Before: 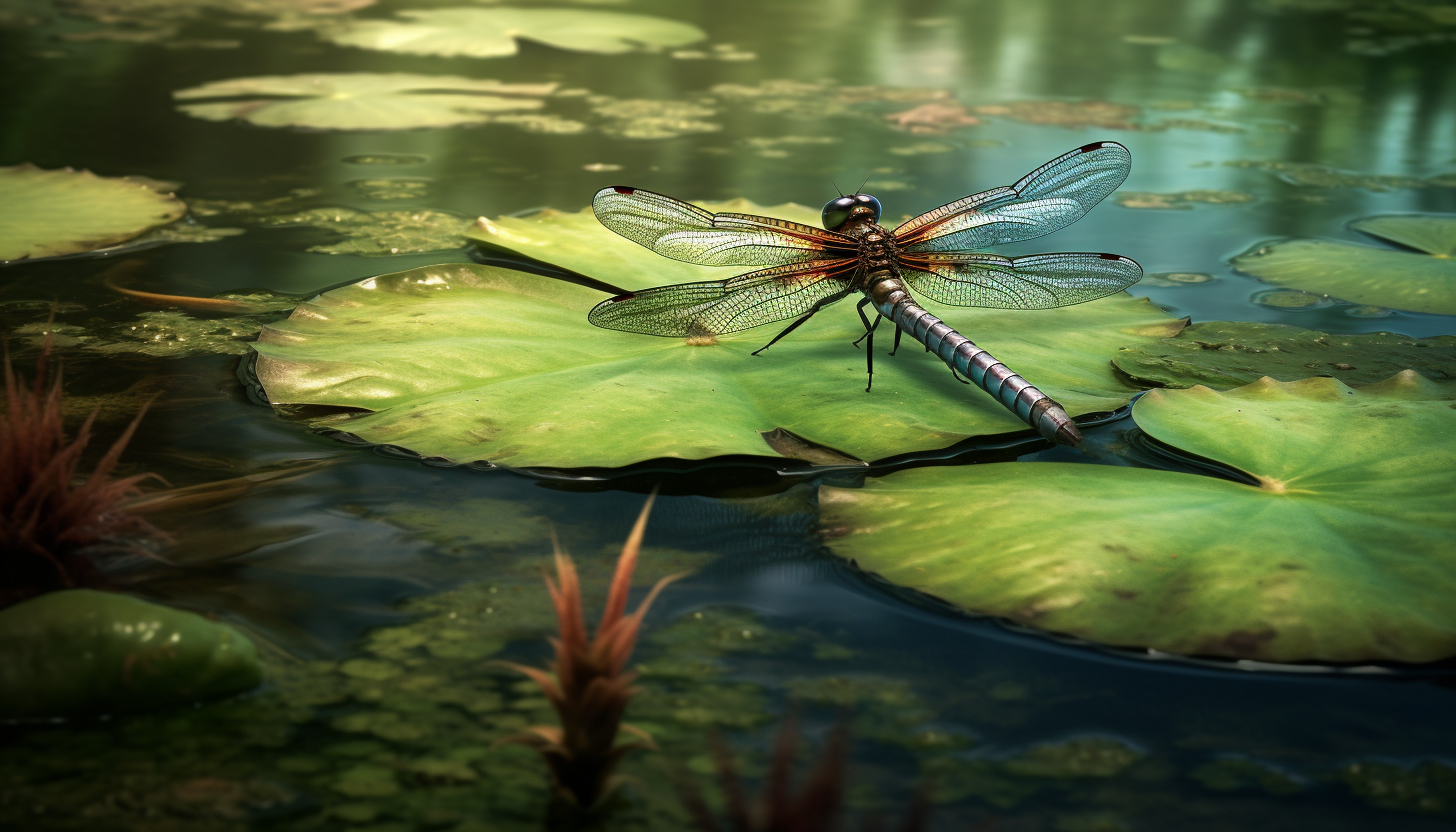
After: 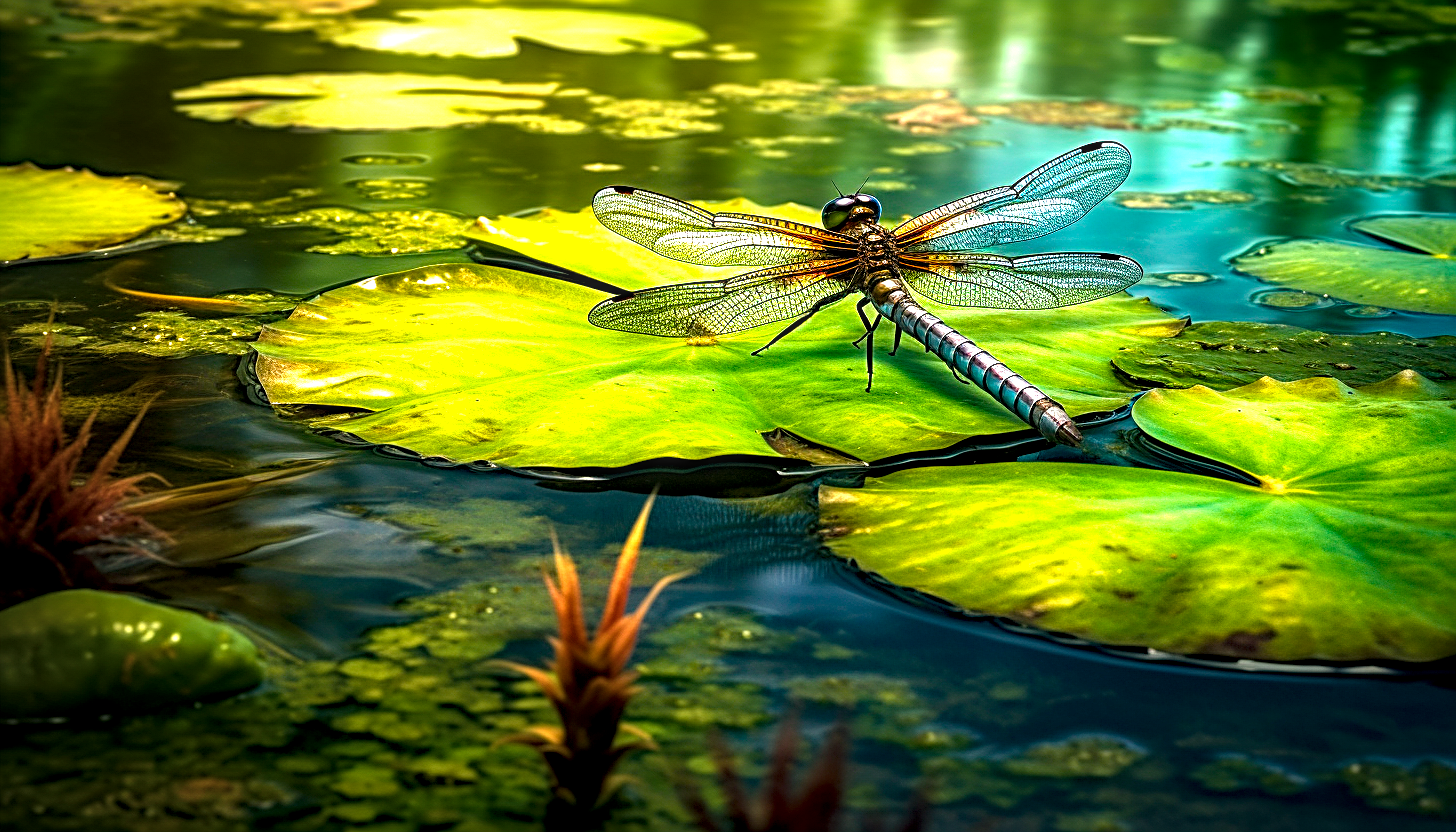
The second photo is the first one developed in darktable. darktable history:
sharpen: radius 2.561, amount 0.64
color balance rgb: power › hue 73.78°, highlights gain › chroma 0.589%, highlights gain › hue 56.63°, linear chroma grading › global chroma 15.109%, perceptual saturation grading › global saturation 39.621%, global vibrance 21.511%
haze removal: strength 0.277, distance 0.251, compatibility mode true, adaptive false
exposure: black level correction -0.001, exposure 0.906 EV, compensate highlight preservation false
local contrast: highlights 60%, shadows 63%, detail 160%
contrast brightness saturation: saturation -0.081
